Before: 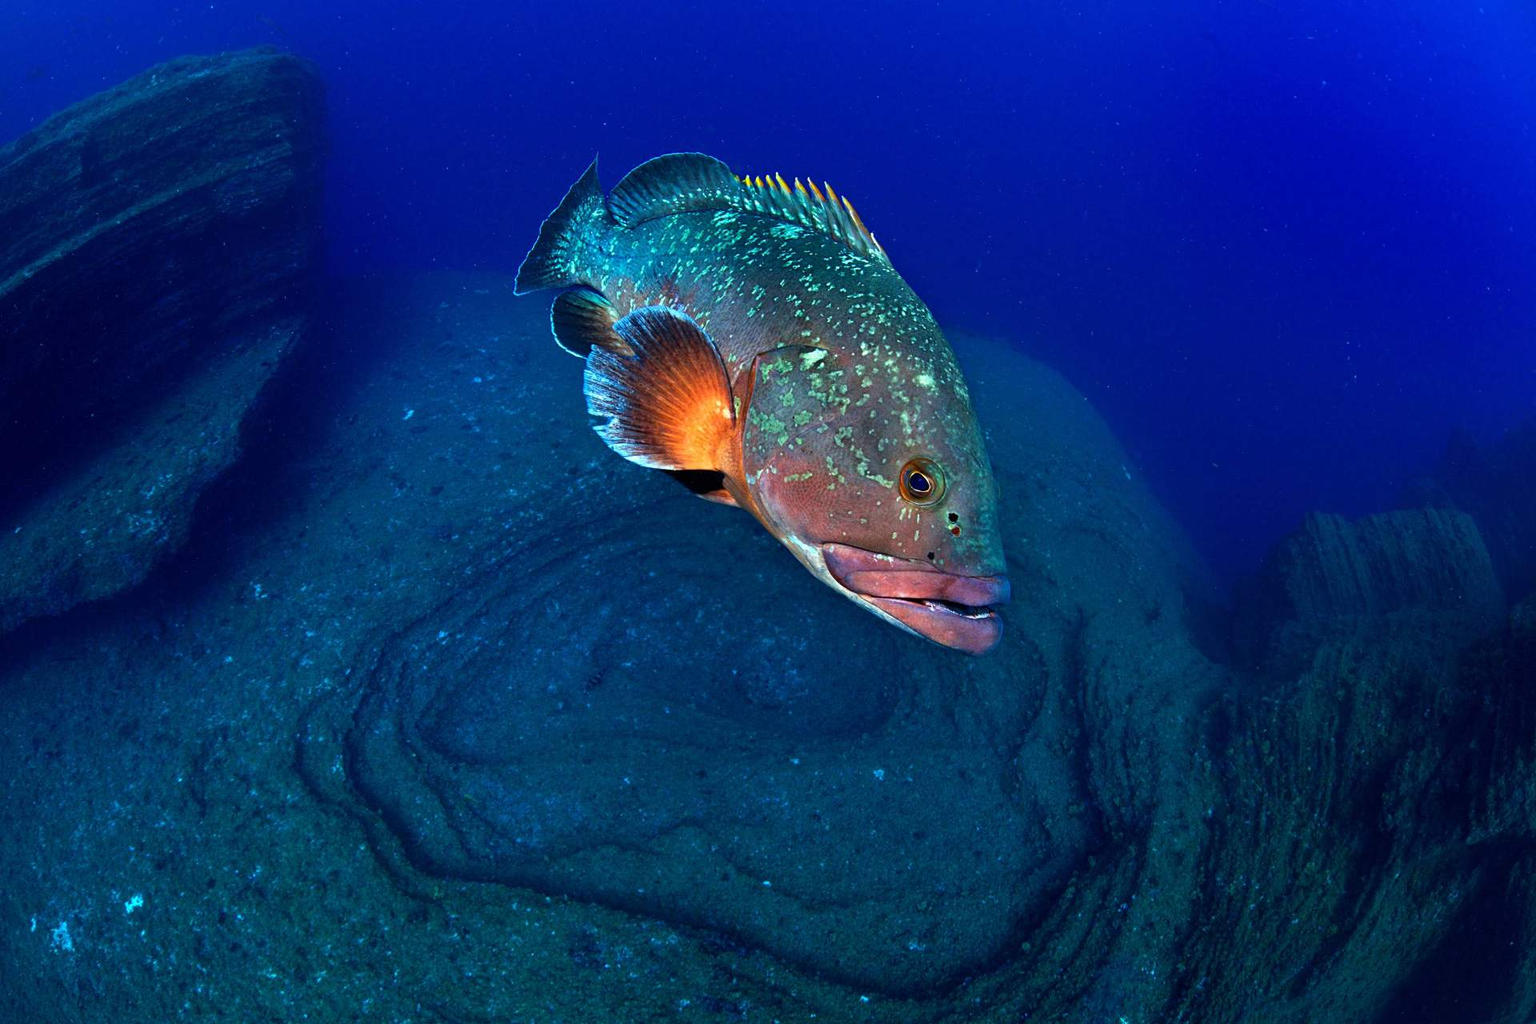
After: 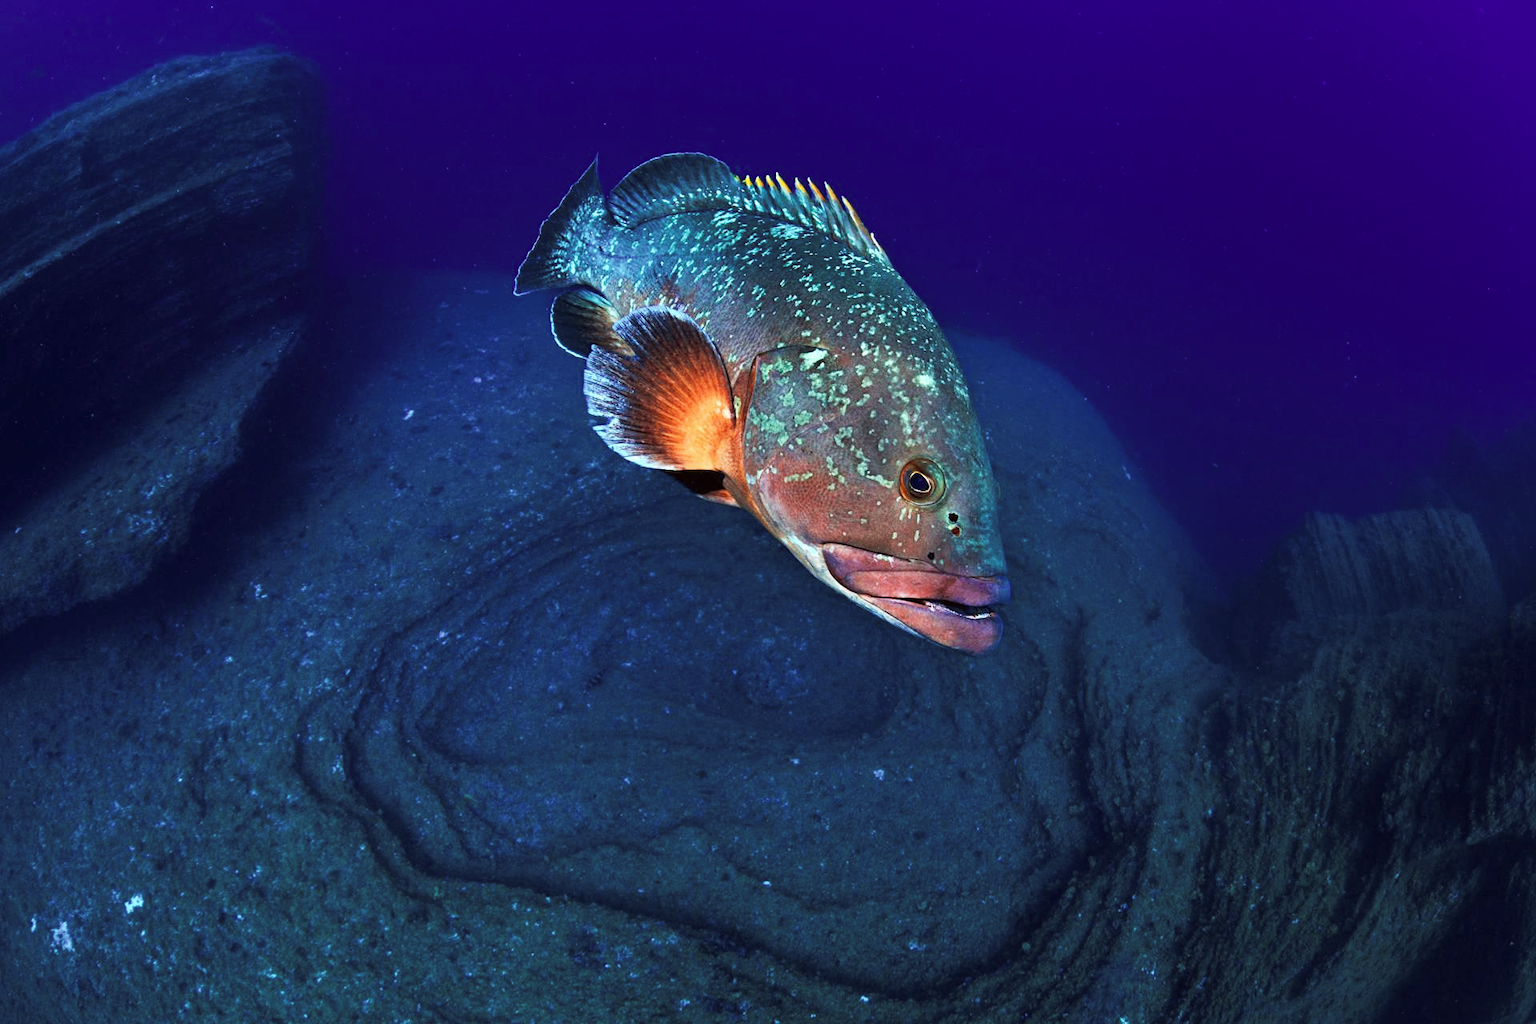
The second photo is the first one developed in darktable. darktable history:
tone curve: curves: ch0 [(0, 0) (0.003, 0.006) (0.011, 0.015) (0.025, 0.032) (0.044, 0.054) (0.069, 0.079) (0.1, 0.111) (0.136, 0.146) (0.177, 0.186) (0.224, 0.229) (0.277, 0.286) (0.335, 0.348) (0.399, 0.426) (0.468, 0.514) (0.543, 0.609) (0.623, 0.706) (0.709, 0.789) (0.801, 0.862) (0.898, 0.926) (1, 1)], preserve colors none
color look up table: target L [91.66, 91.18, 84.33, 88.35, 85.36, 80.68, 86.22, 73.45, 63.6, 59.95, 59.01, 50.24, 34.63, 201, 89.38, 87.01, 76.68, 65.58, 68.46, 48.63, 45.71, 50.9, 34.82, 30.72, 25.55, 15.05, 96.35, 82.33, 77.07, 56.78, 45.29, 60.72, 37.15, 36.53, 29.15, 41.13, 30.54, 29.91, 20.81, 19.5, 21.28, 2.059, 98.84, 88.4, 62.49, 63.94, 46.88, 39.43, 4.516], target a [-13.34, -7.55, -77.34, -8.806, -63.86, -67.76, -20.73, 8.409, -46.57, -35.57, -37.41, -12.52, -25.97, 0, 1.062, -0.277, 19.81, 34.99, 15.32, 49.74, 52.59, 24.11, 52.21, 5.076, 42.91, 27.12, 14.25, 1.096, 19.16, 25.4, 52.05, 6.496, 54.03, 56.53, 43.78, 29.31, 49.94, 15.41, 46.42, 35.74, 16.77, 9.348, -24.44, -33.96, 2.172, -17.82, -16.43, -6.315, -1.023], target b [90.65, 76.11, 41.62, 19.46, 0.259, 72.06, 42.67, 51.91, 26.2, 38.72, 7.763, 23.59, 20.66, -0.001, 35.77, 74.34, 45.74, 19.3, 22.18, 4.791, 48.4, 43.37, 43.07, 10.57, 27.04, 21.21, -6.724, -0.365, -6.516, -27.28, -19.77, -21.24, -35.46, -23.57, -59.21, -5.899, 6.101, -44.94, -36.92, -23.12, -20.56, -25.58, -5.706, -22.35, -37.22, -32.44, -8.584, -22.35, -0.502], num patches 49
